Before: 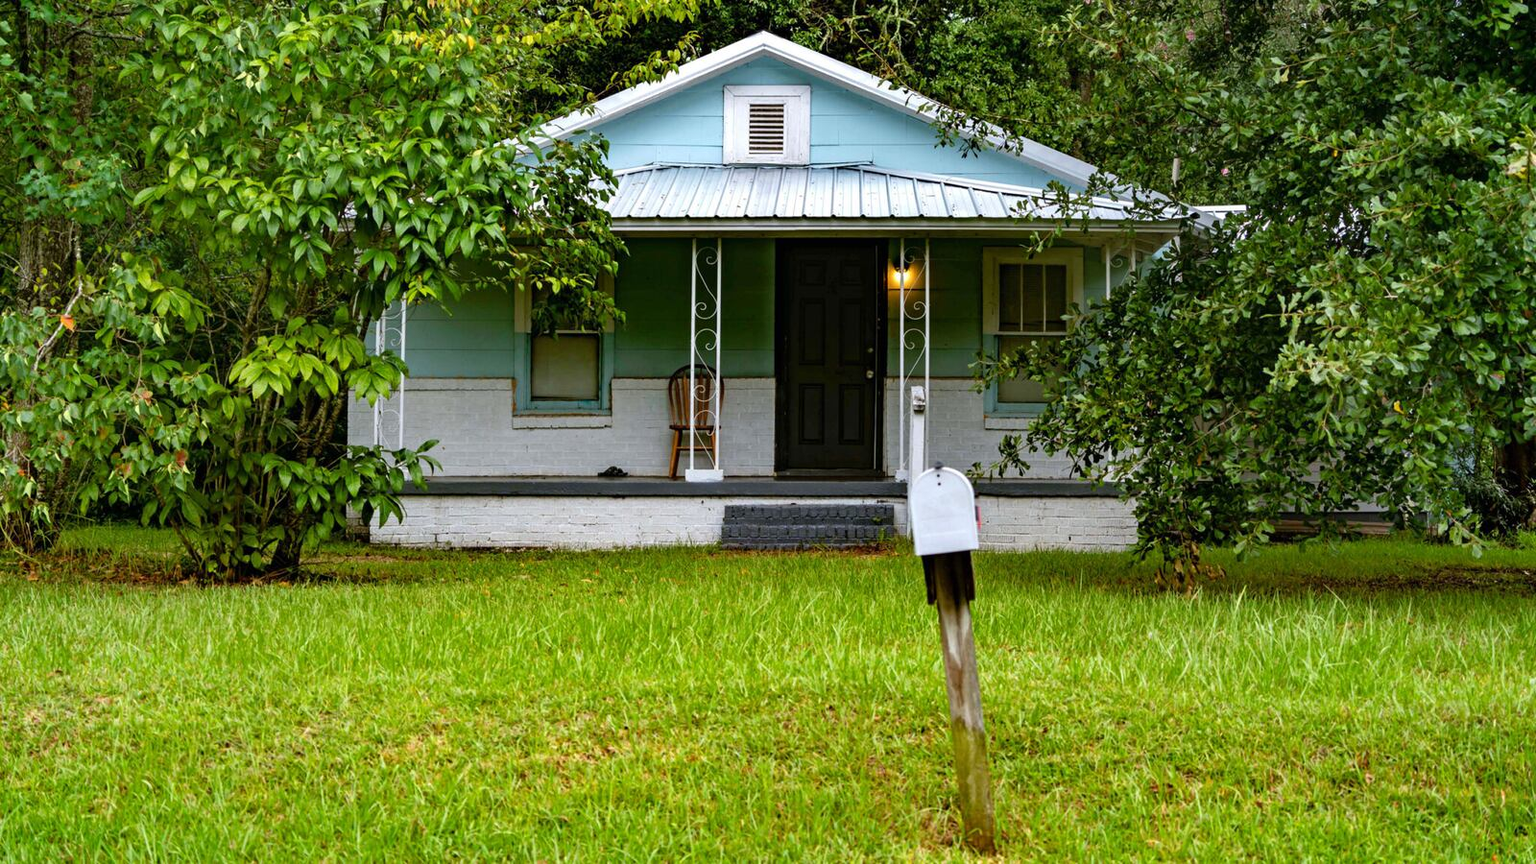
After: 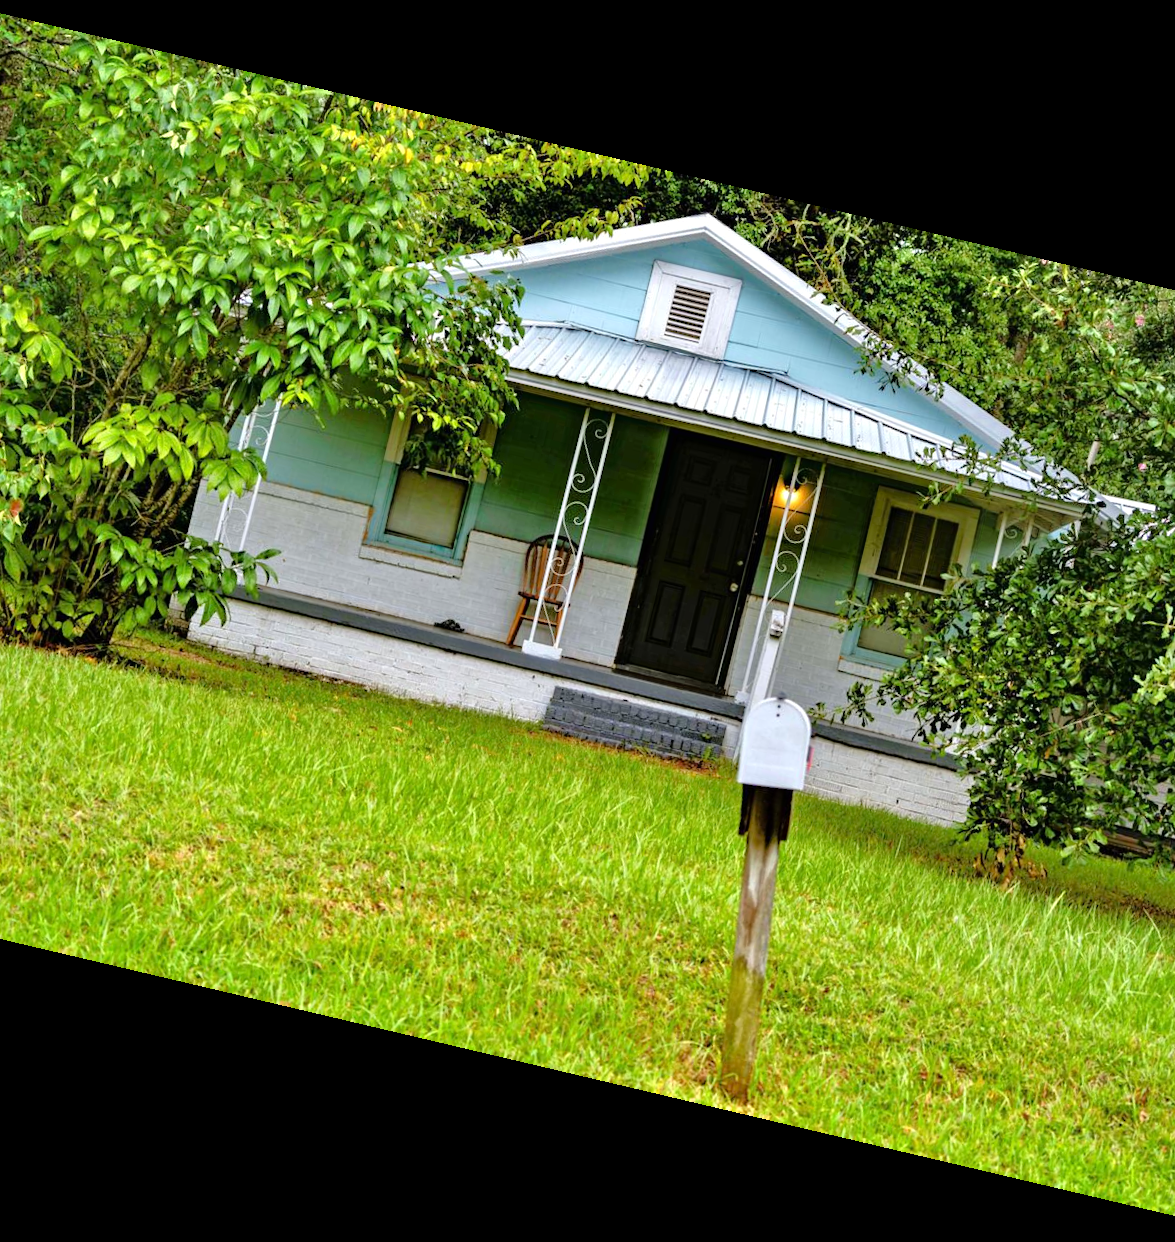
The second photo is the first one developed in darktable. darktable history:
crop and rotate: left 15.055%, right 18.278%
tone equalizer: -7 EV 0.15 EV, -6 EV 0.6 EV, -5 EV 1.15 EV, -4 EV 1.33 EV, -3 EV 1.15 EV, -2 EV 0.6 EV, -1 EV 0.15 EV, mask exposure compensation -0.5 EV
rotate and perspective: rotation 13.27°, automatic cropping off
